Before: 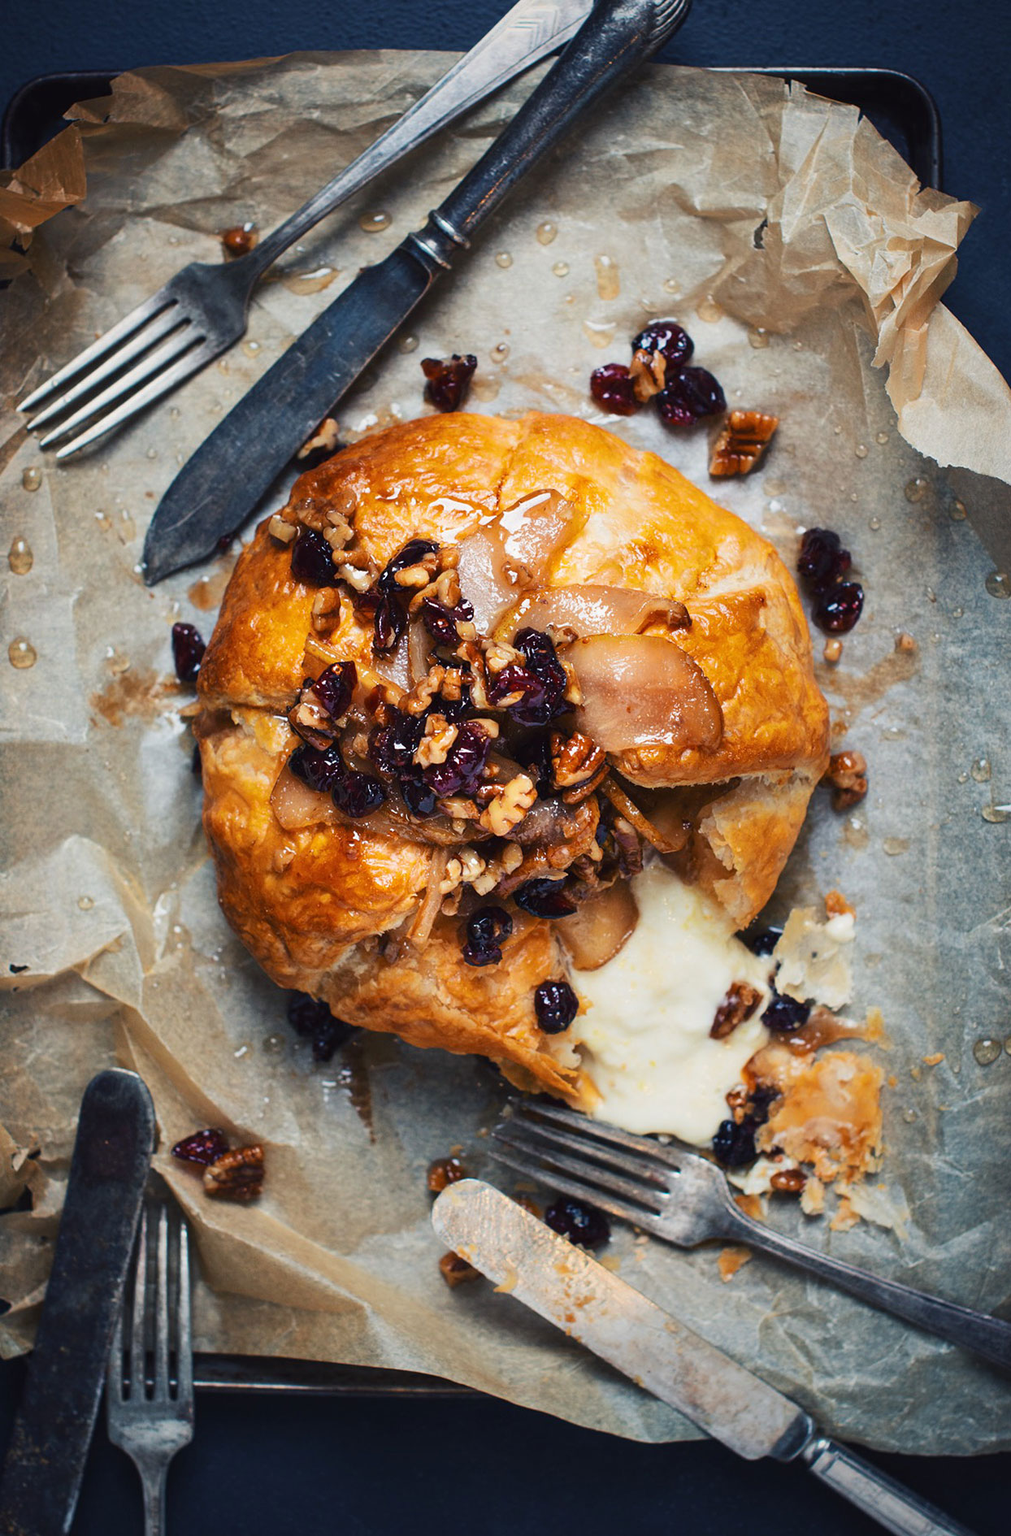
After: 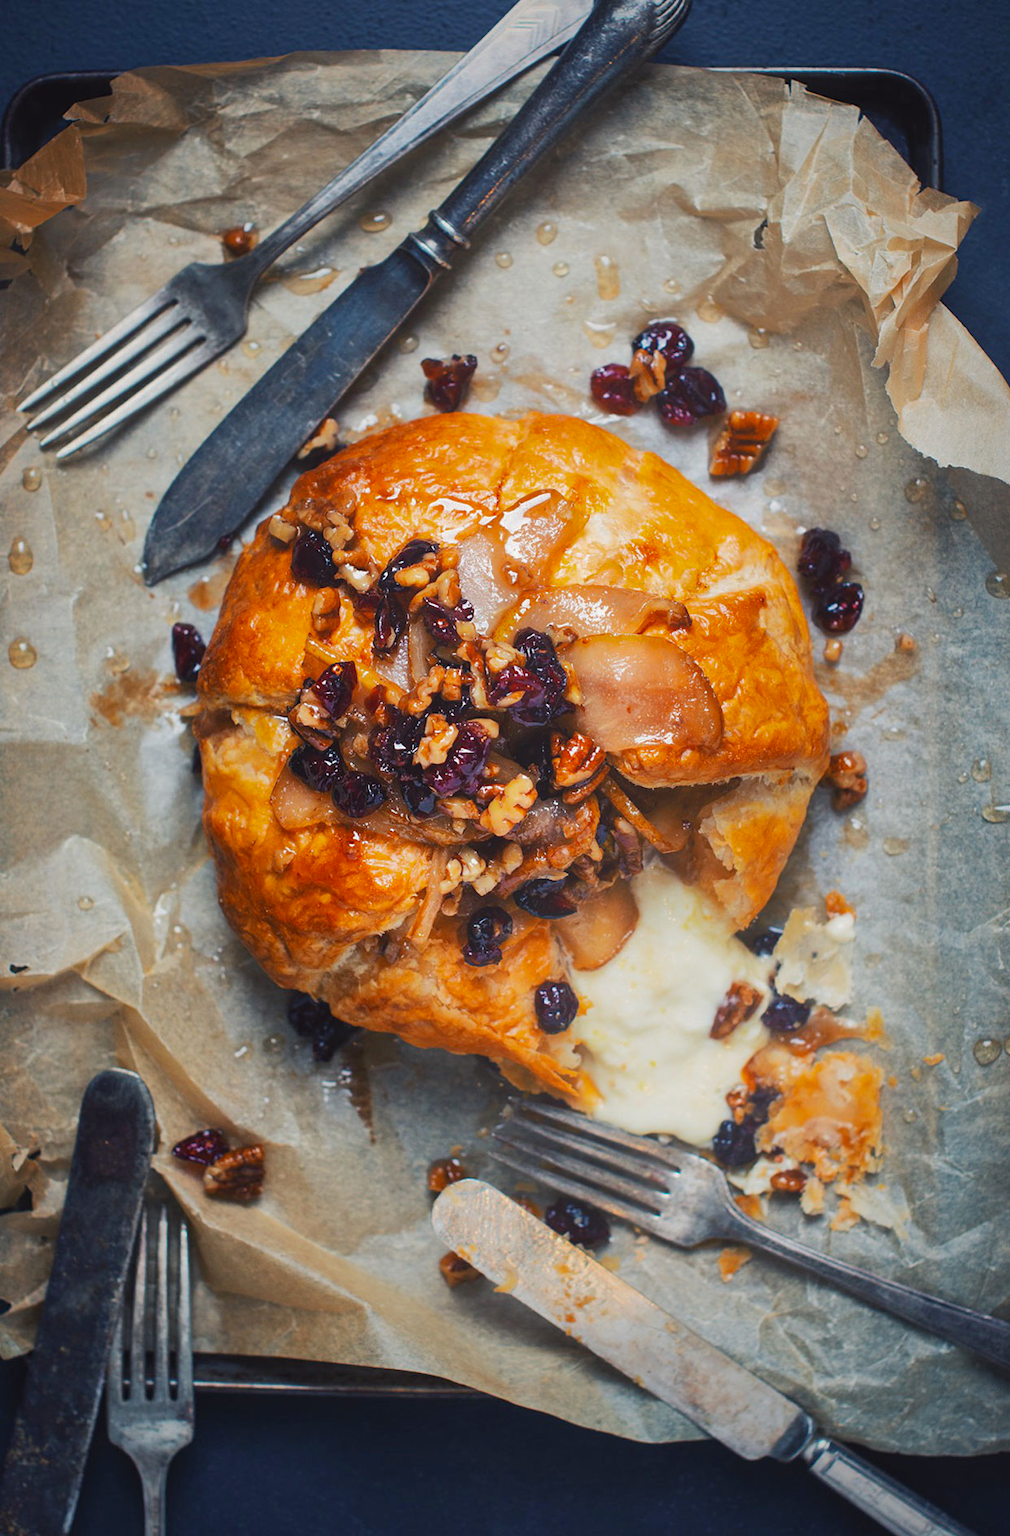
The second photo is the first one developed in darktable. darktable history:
shadows and highlights: shadows 40, highlights -60
bloom: size 40%
vibrance: vibrance 60%
